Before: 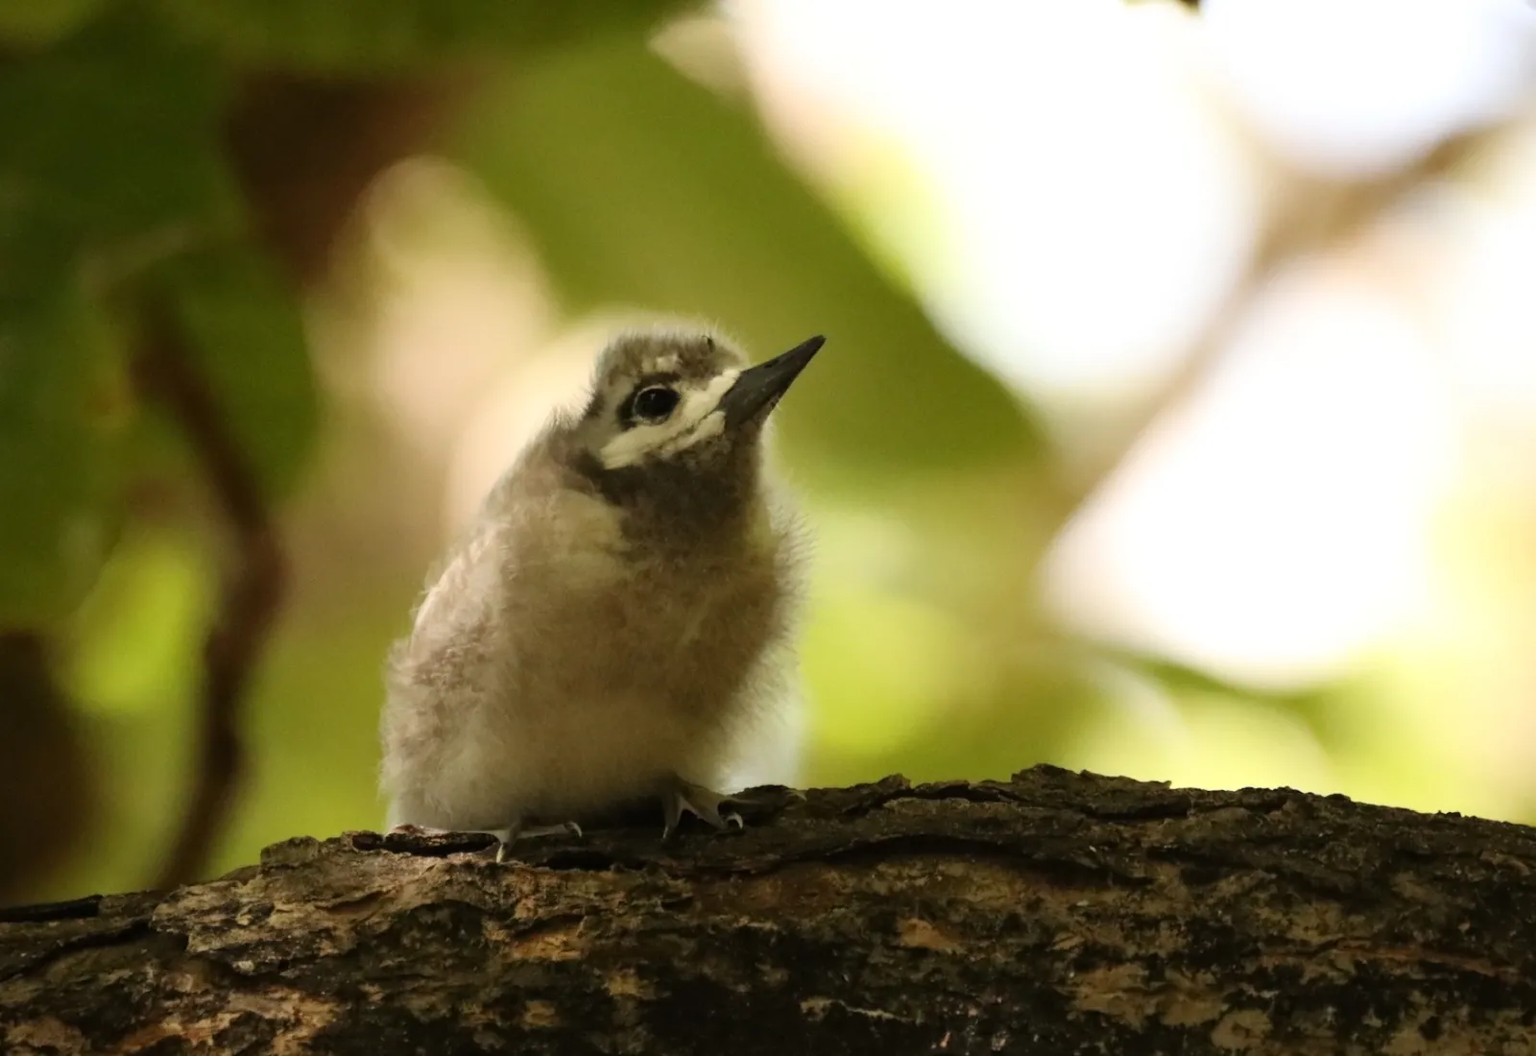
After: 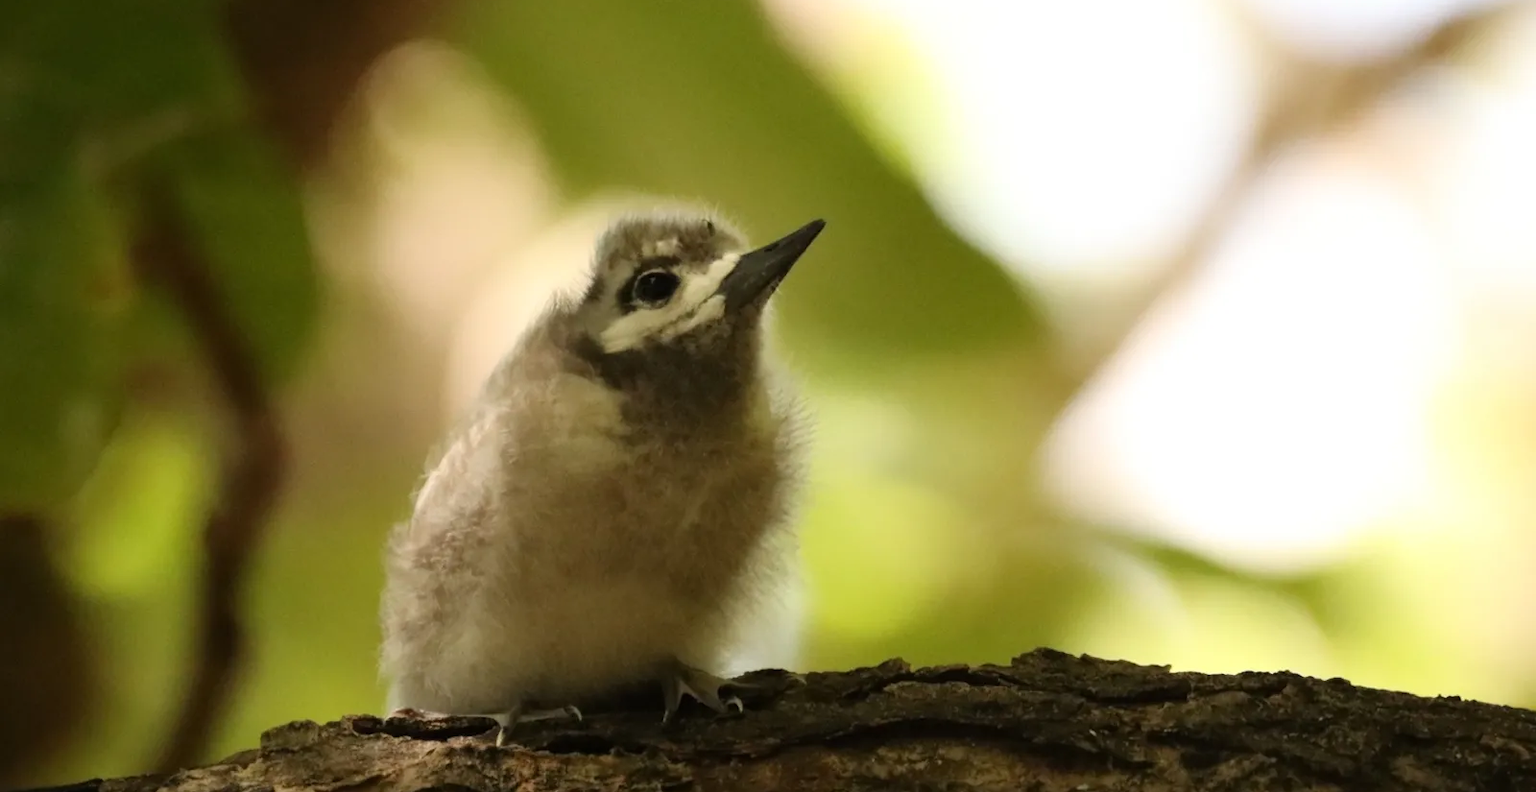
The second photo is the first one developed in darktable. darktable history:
crop: top 11.039%, bottom 13.952%
